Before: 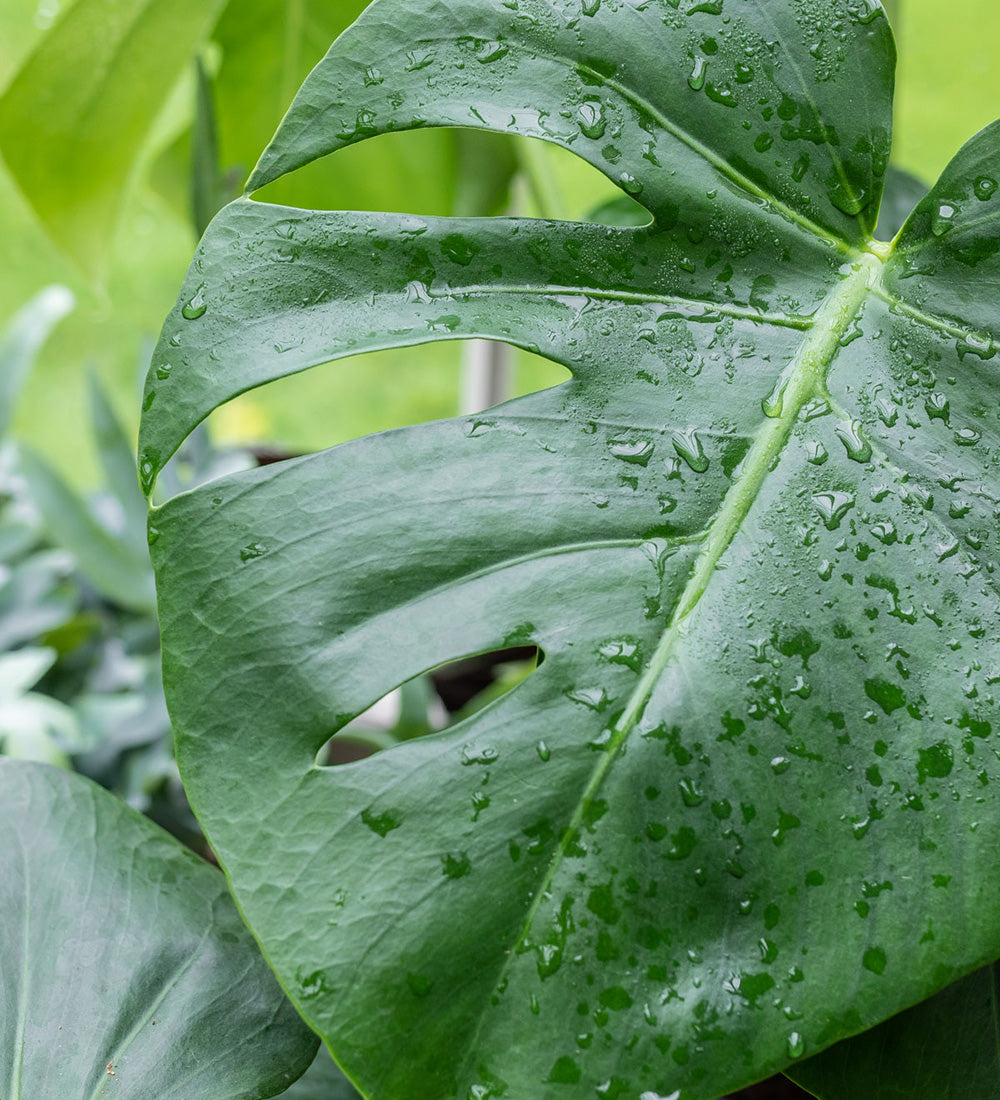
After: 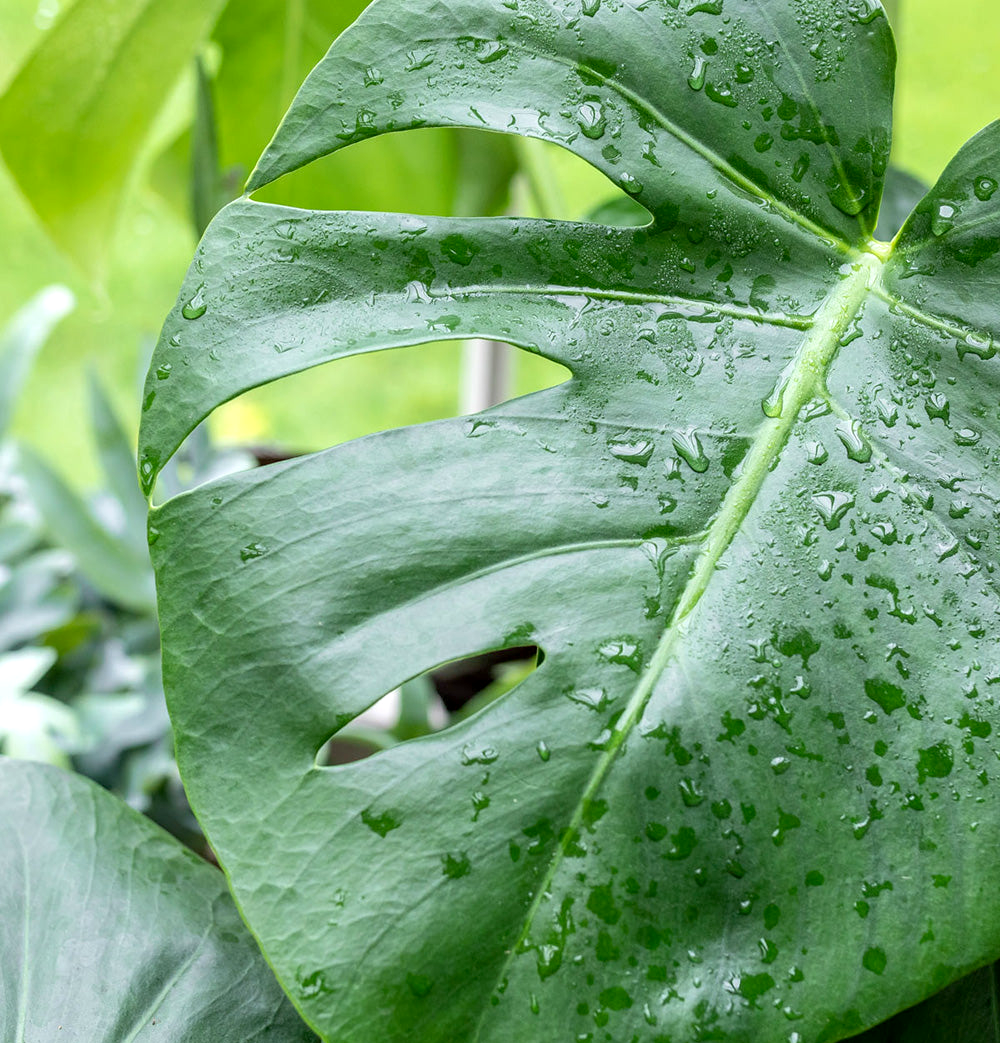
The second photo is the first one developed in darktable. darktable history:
exposure: black level correction 0.003, exposure 0.383 EV, compensate highlight preservation false
crop and rotate: top 0%, bottom 5.097%
